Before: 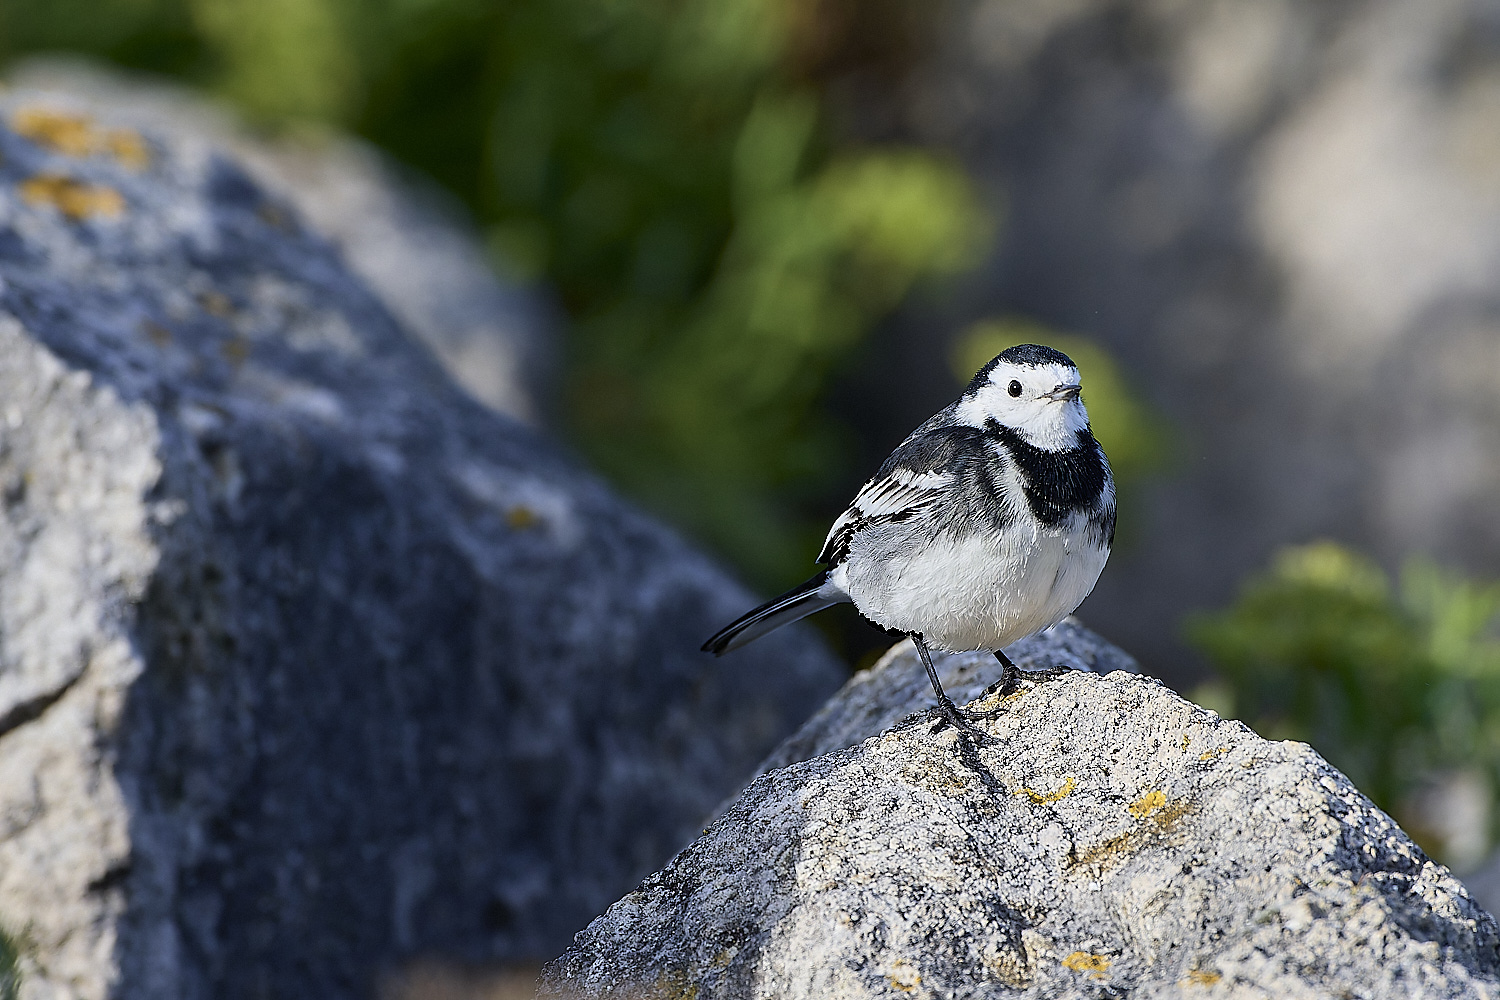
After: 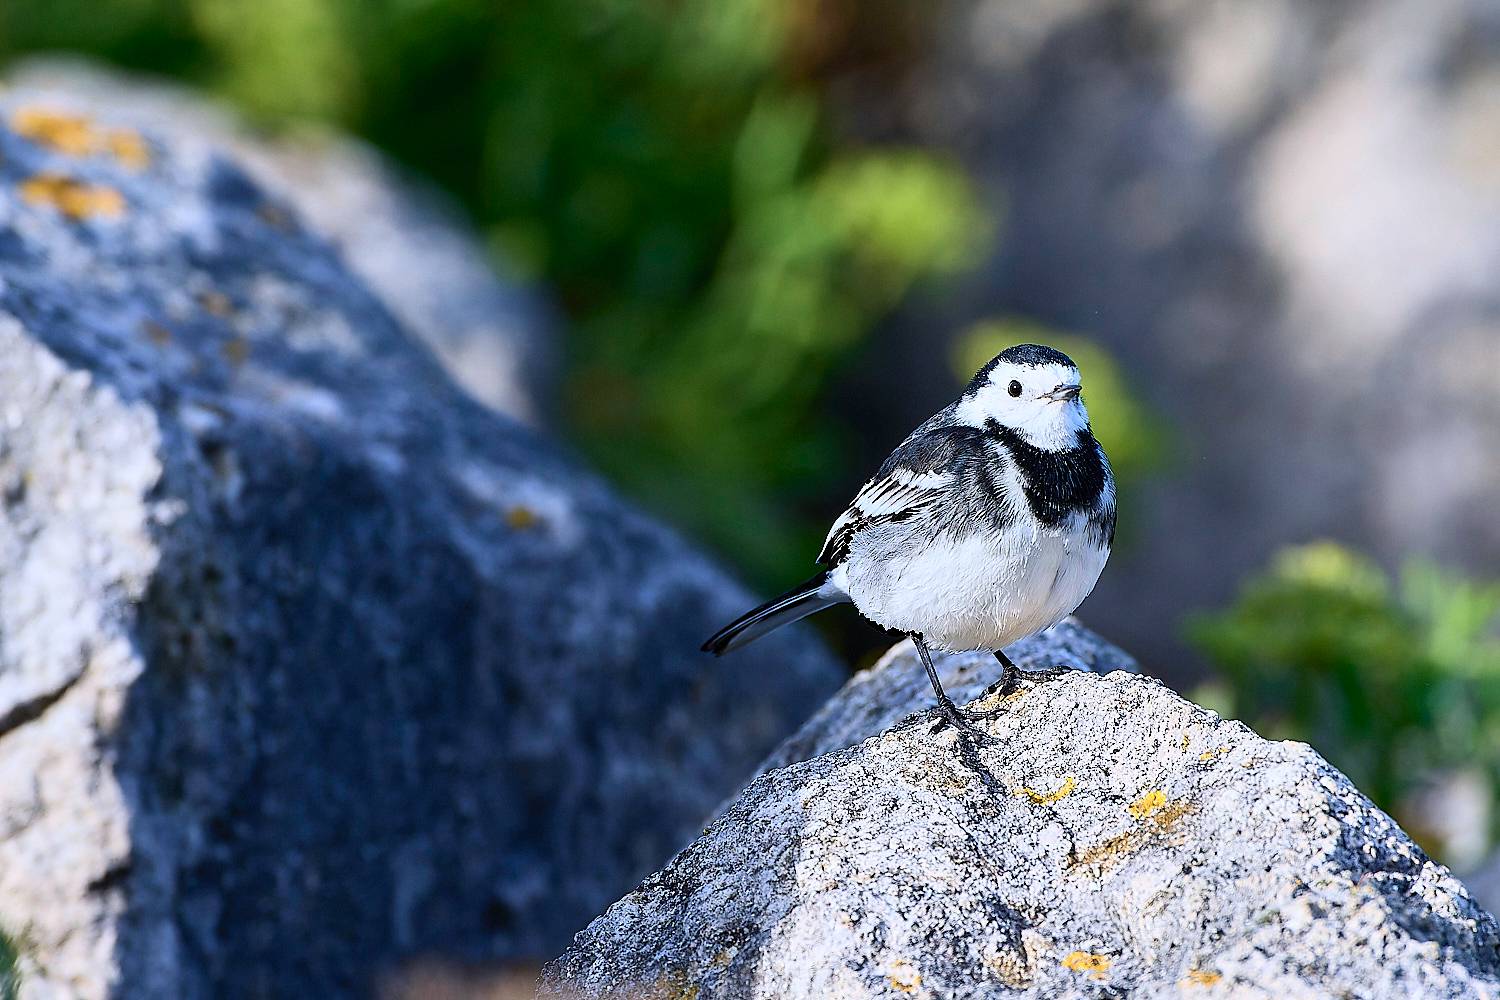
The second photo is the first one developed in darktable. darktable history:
contrast brightness saturation: contrast 0.201, brightness 0.16, saturation 0.228
color calibration: illuminant as shot in camera, x 0.358, y 0.373, temperature 4628.91 K
